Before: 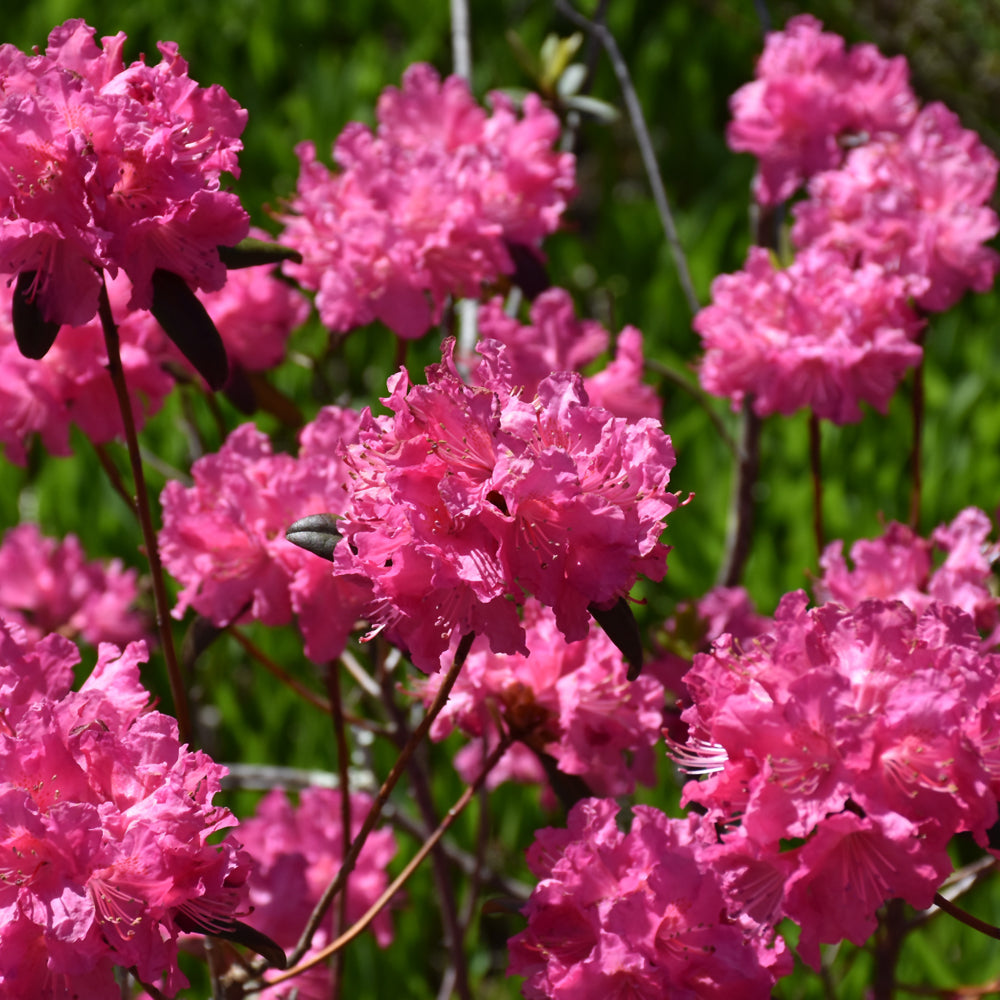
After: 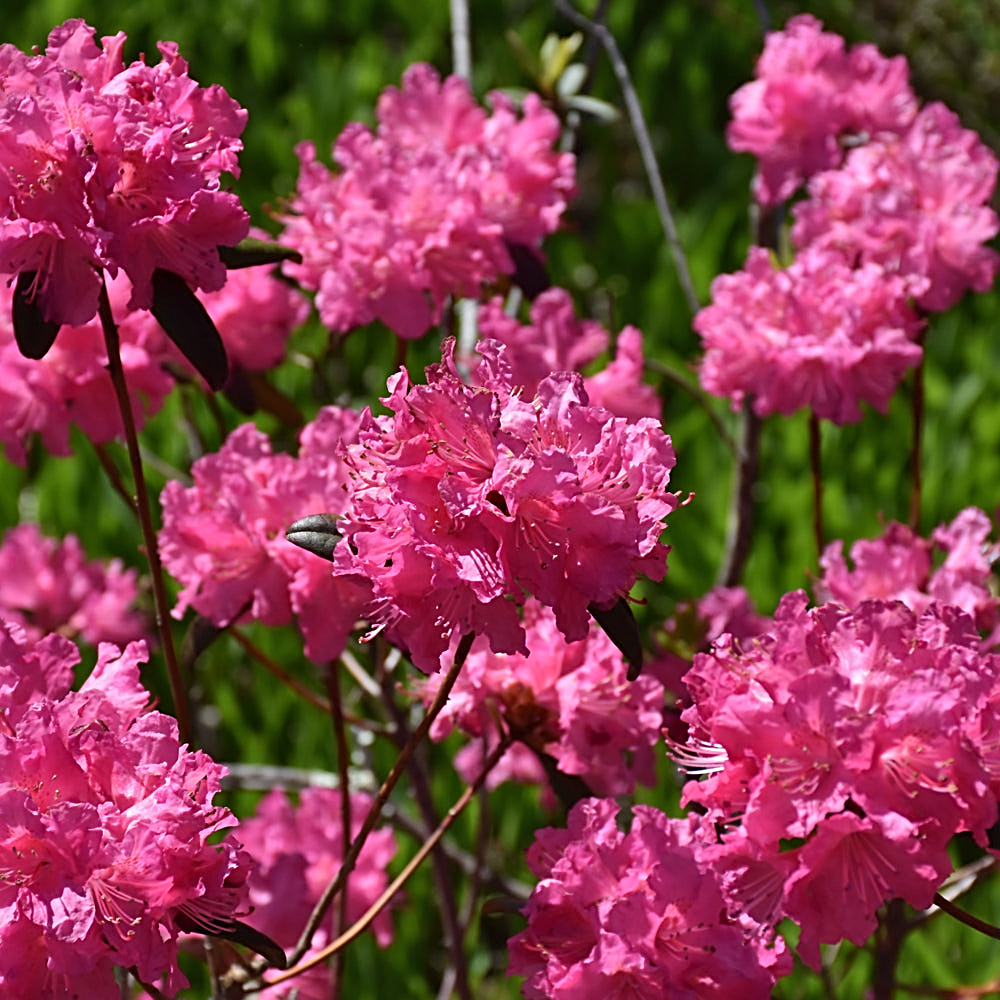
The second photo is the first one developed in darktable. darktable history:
sharpen: radius 2.531, amount 0.628
shadows and highlights: shadows 43.71, white point adjustment -1.46, soften with gaussian
